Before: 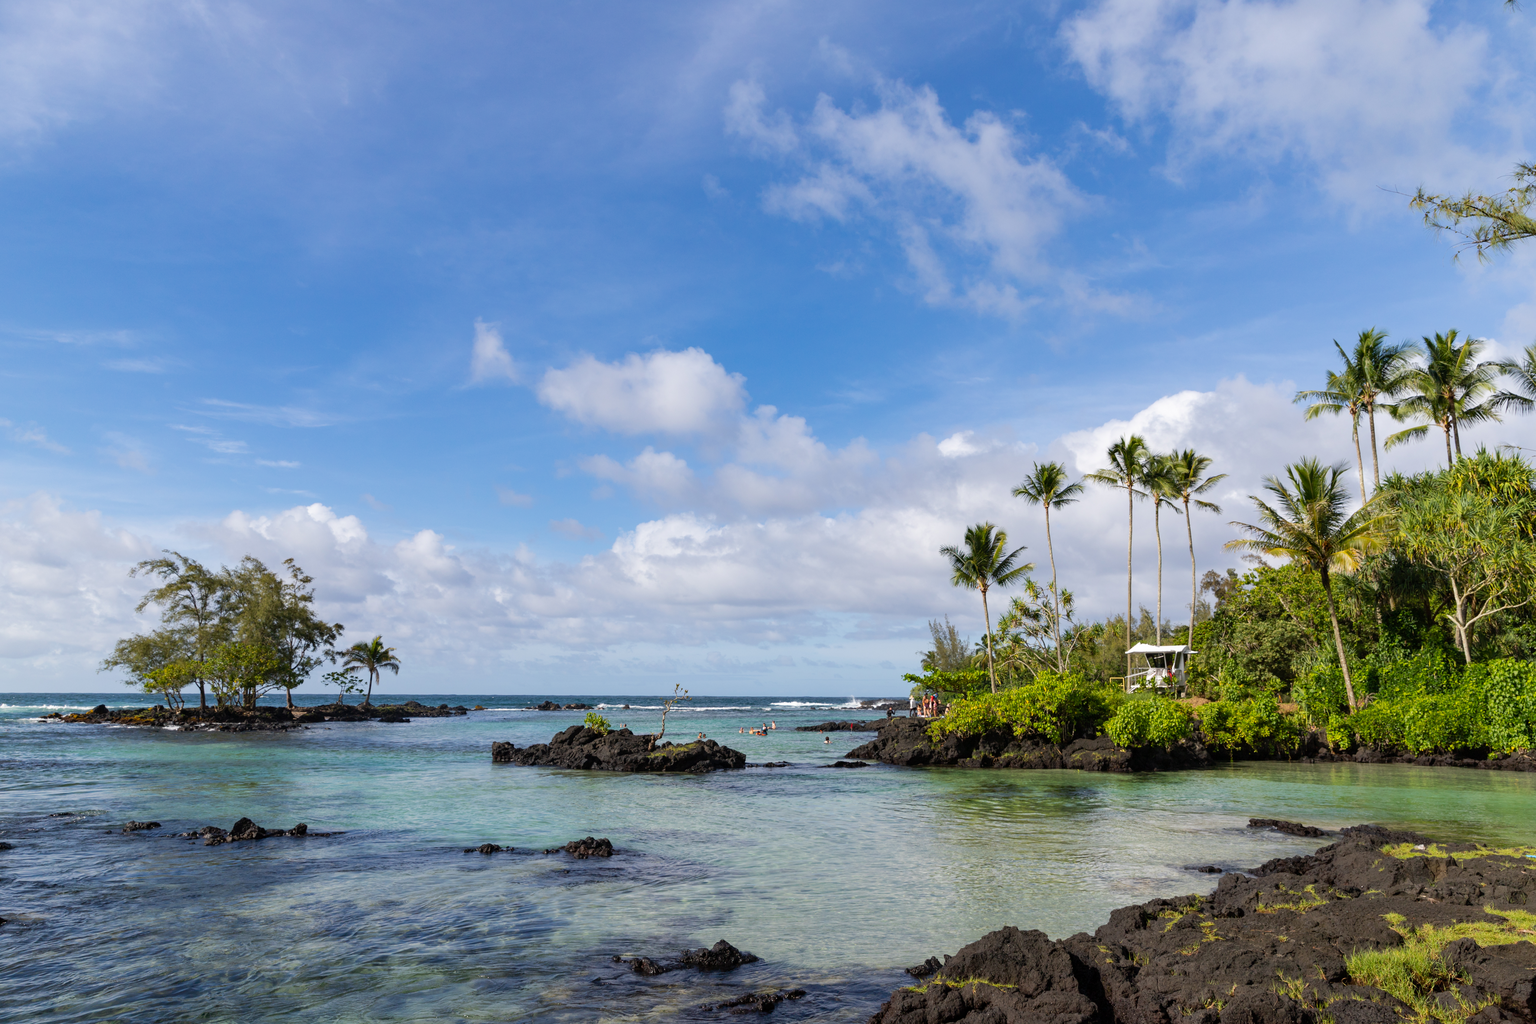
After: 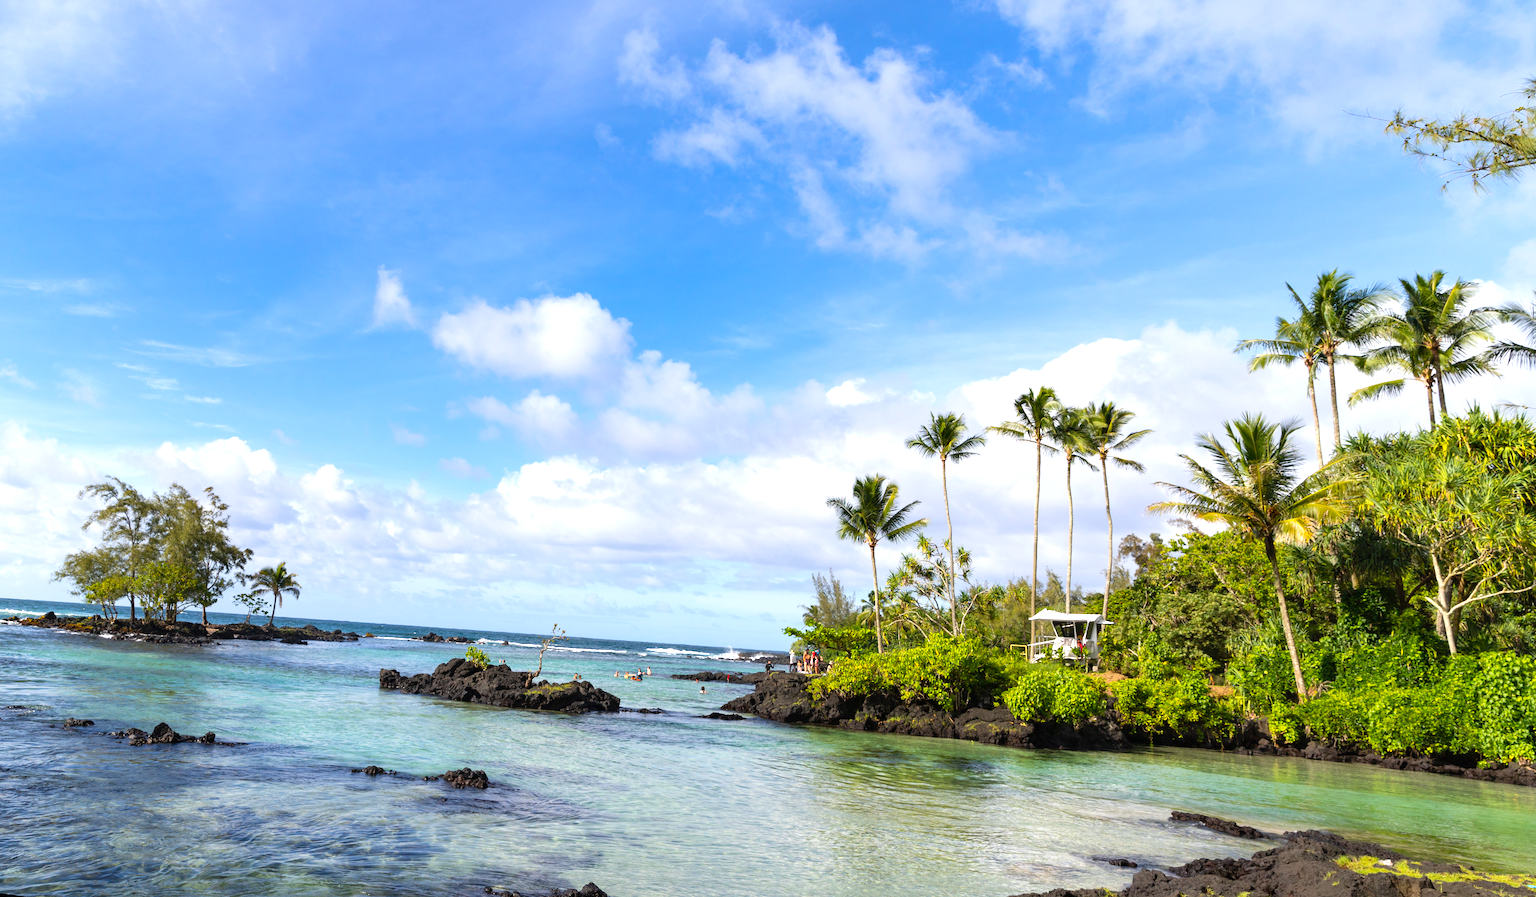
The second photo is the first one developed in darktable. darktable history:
color balance rgb: perceptual saturation grading › global saturation 10%, global vibrance 10%
exposure: black level correction 0, exposure 0.7 EV, compensate exposure bias true, compensate highlight preservation false
rotate and perspective: rotation 1.69°, lens shift (vertical) -0.023, lens shift (horizontal) -0.291, crop left 0.025, crop right 0.988, crop top 0.092, crop bottom 0.842
